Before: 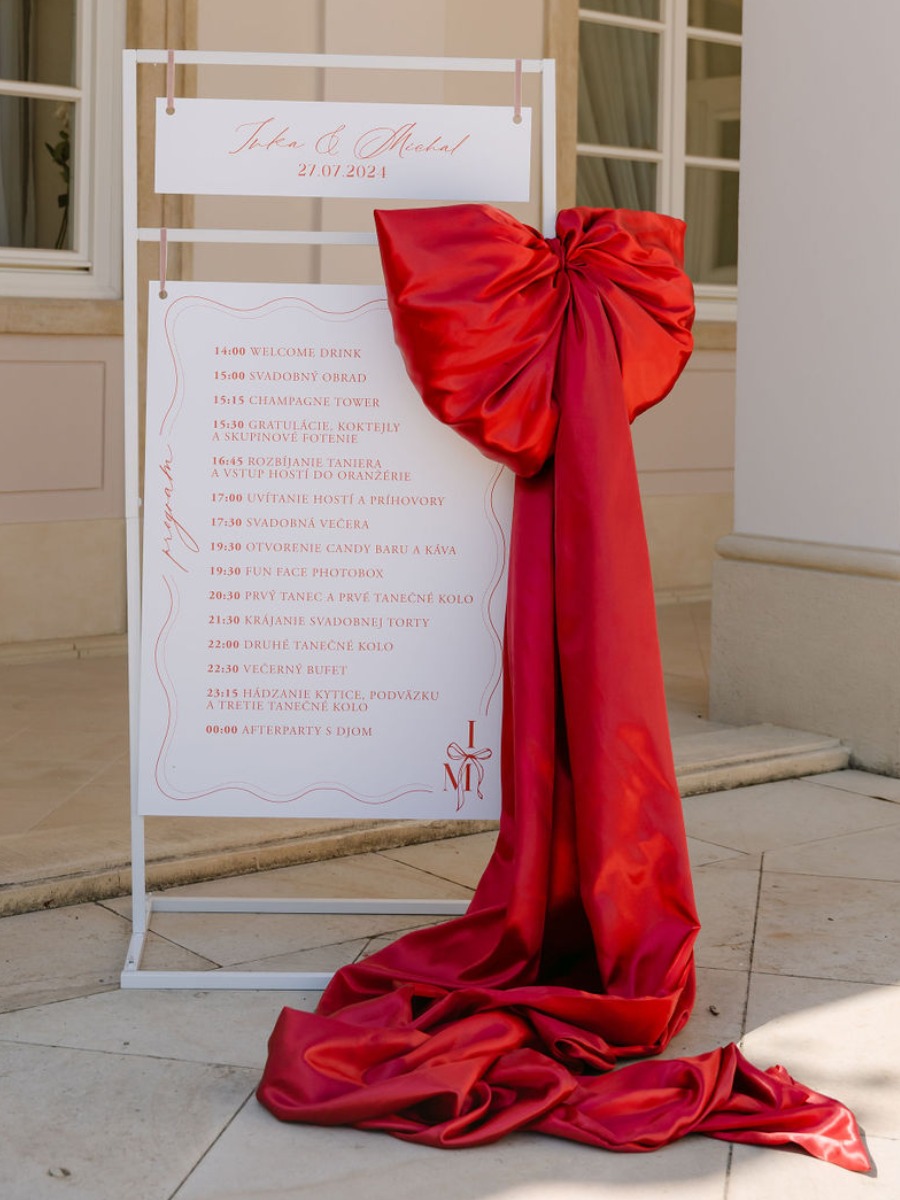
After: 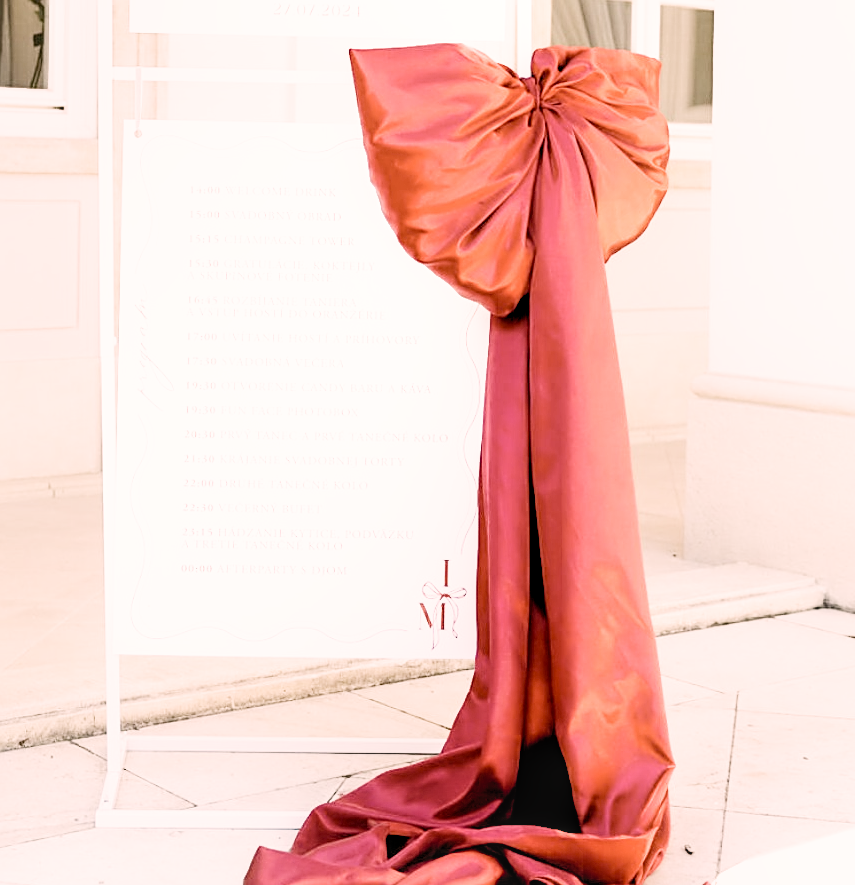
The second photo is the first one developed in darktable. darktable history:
crop and rotate: left 2.886%, top 13.425%, right 2.087%, bottom 12.763%
color correction: highlights a* 7.03, highlights b* 3.83
contrast brightness saturation: contrast 0.195, brightness 0.165, saturation 0.22
sharpen: on, module defaults
exposure: black level correction 0.002, exposure 2 EV, compensate highlight preservation false
filmic rgb: black relative exposure -5.01 EV, white relative exposure 3.96 EV, hardness 2.9, contrast 1.297, highlights saturation mix -30.07%, preserve chrominance no, color science v5 (2021)
local contrast: on, module defaults
contrast equalizer: octaves 7, y [[0.6 ×6], [0.55 ×6], [0 ×6], [0 ×6], [0 ×6]], mix -0.985
